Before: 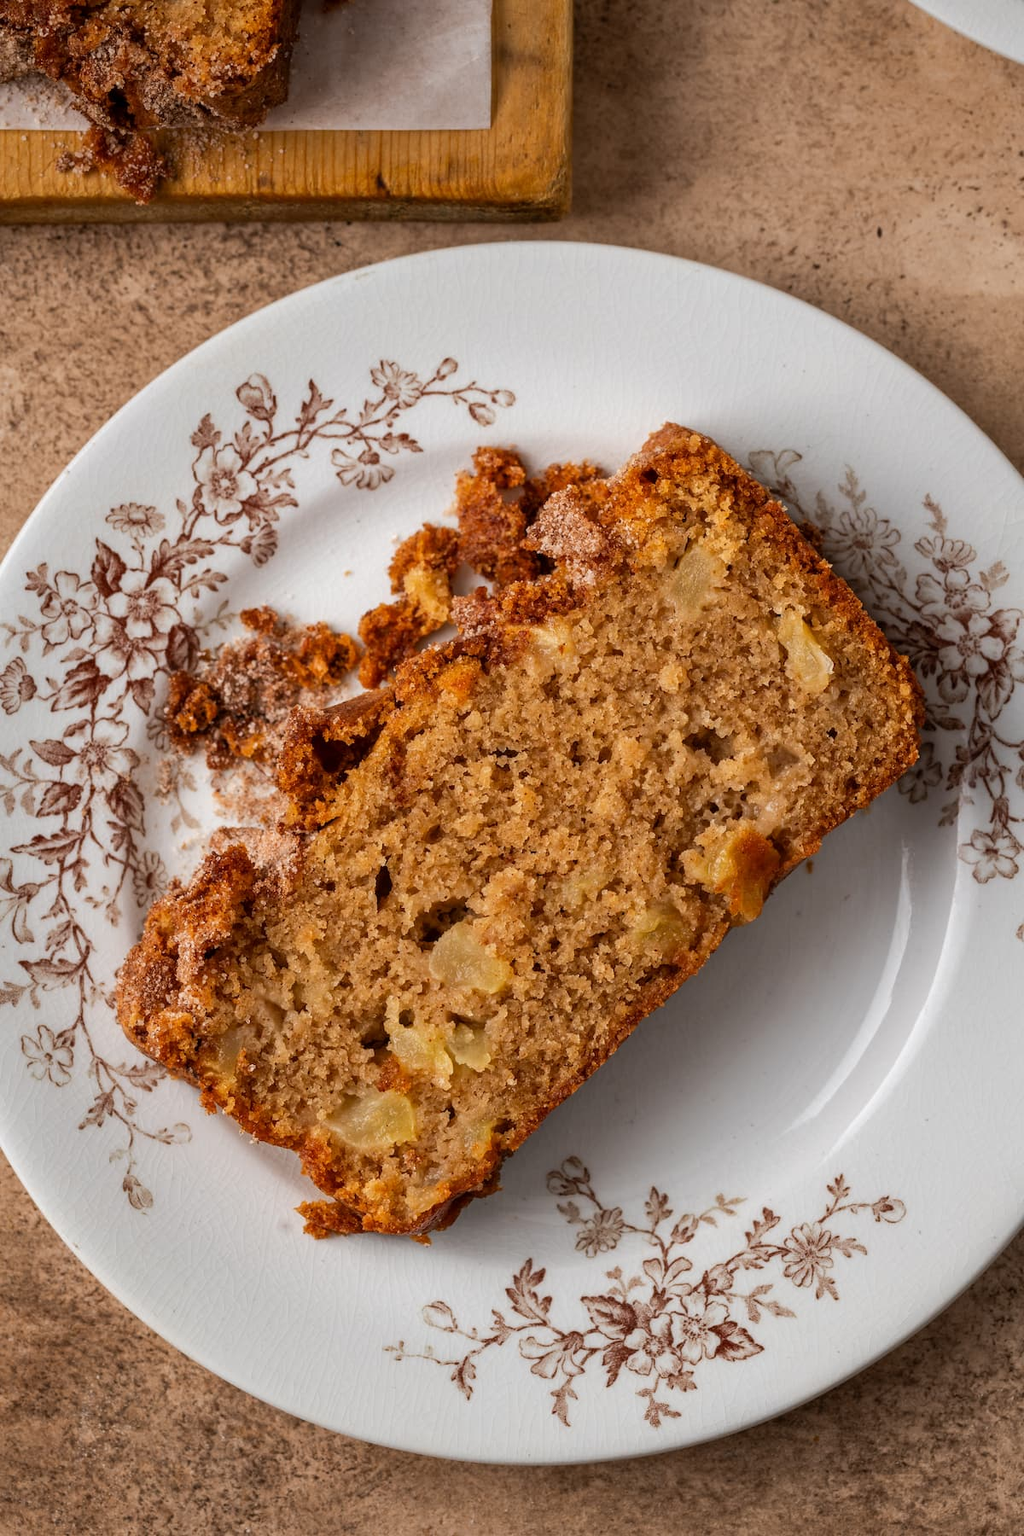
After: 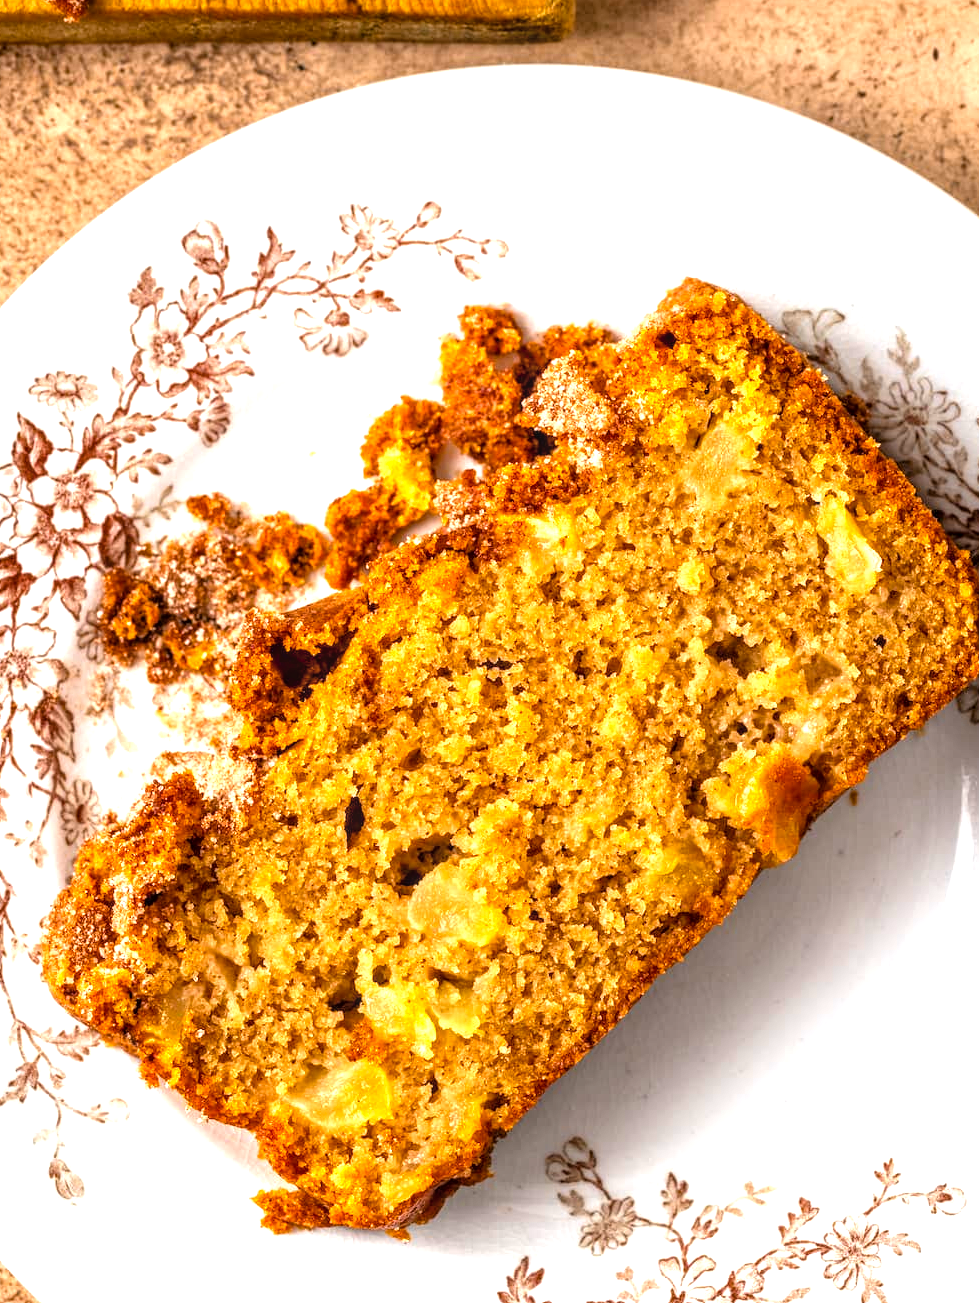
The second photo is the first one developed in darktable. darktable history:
tone equalizer: -8 EV -0.717 EV, -7 EV -0.73 EV, -6 EV -0.586 EV, -5 EV -0.415 EV, -3 EV 0.367 EV, -2 EV 0.6 EV, -1 EV 0.689 EV, +0 EV 0.744 EV
crop: left 7.937%, top 12.116%, right 10.47%, bottom 15.454%
contrast brightness saturation: saturation -0.032
local contrast: on, module defaults
exposure: black level correction 0, exposure 0.686 EV, compensate highlight preservation false
color balance rgb: perceptual saturation grading › global saturation 29.689%
levels: mode automatic, levels [0, 0.394, 0.787]
